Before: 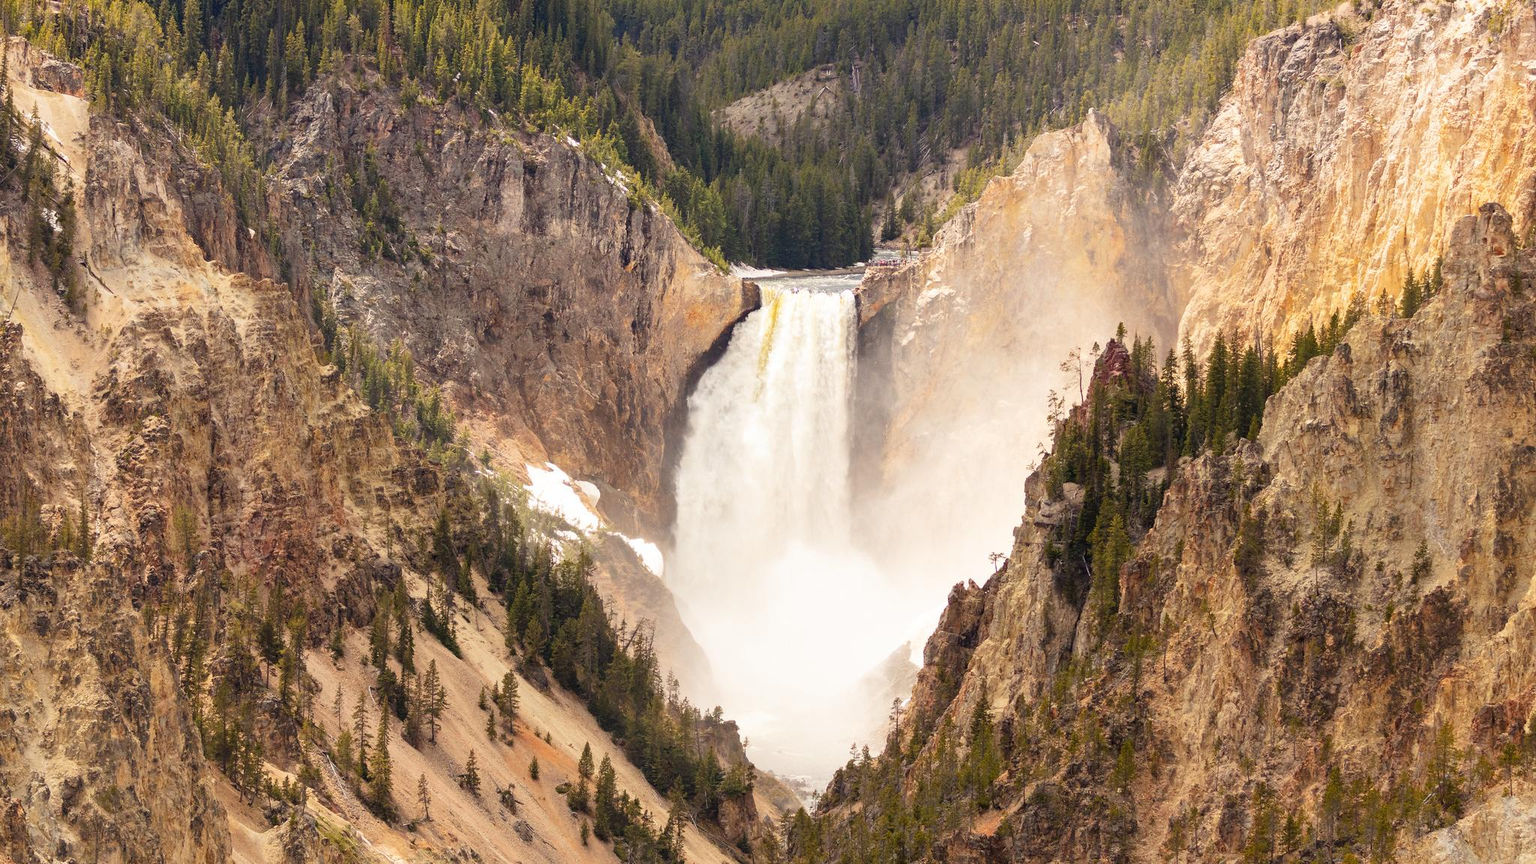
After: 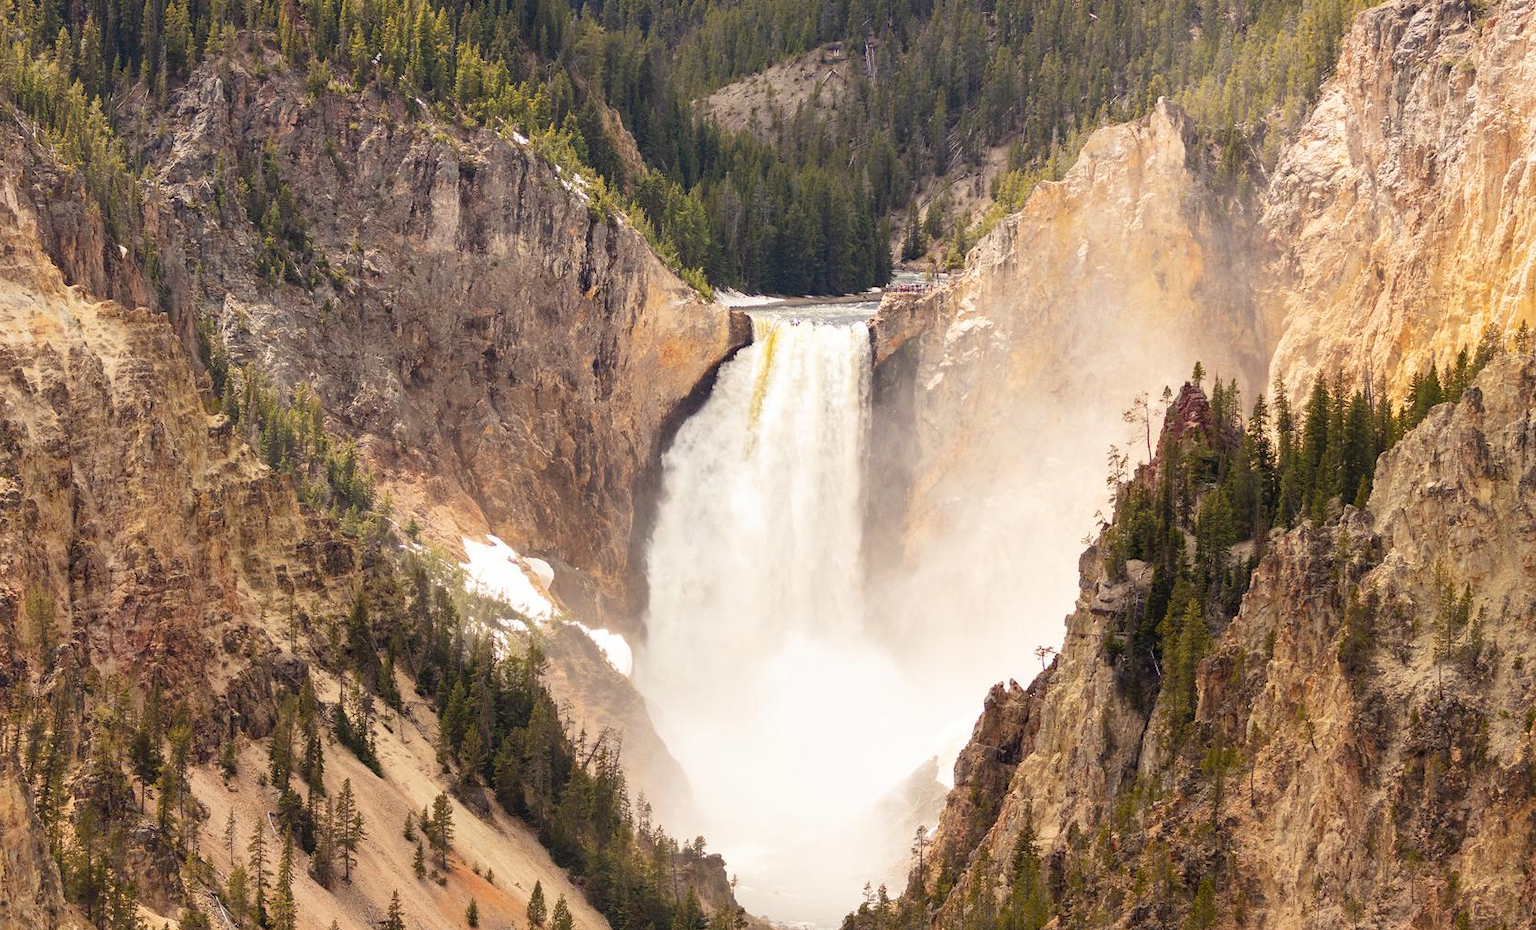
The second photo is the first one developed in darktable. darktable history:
crop: left 9.949%, top 3.473%, right 9.154%, bottom 9.451%
